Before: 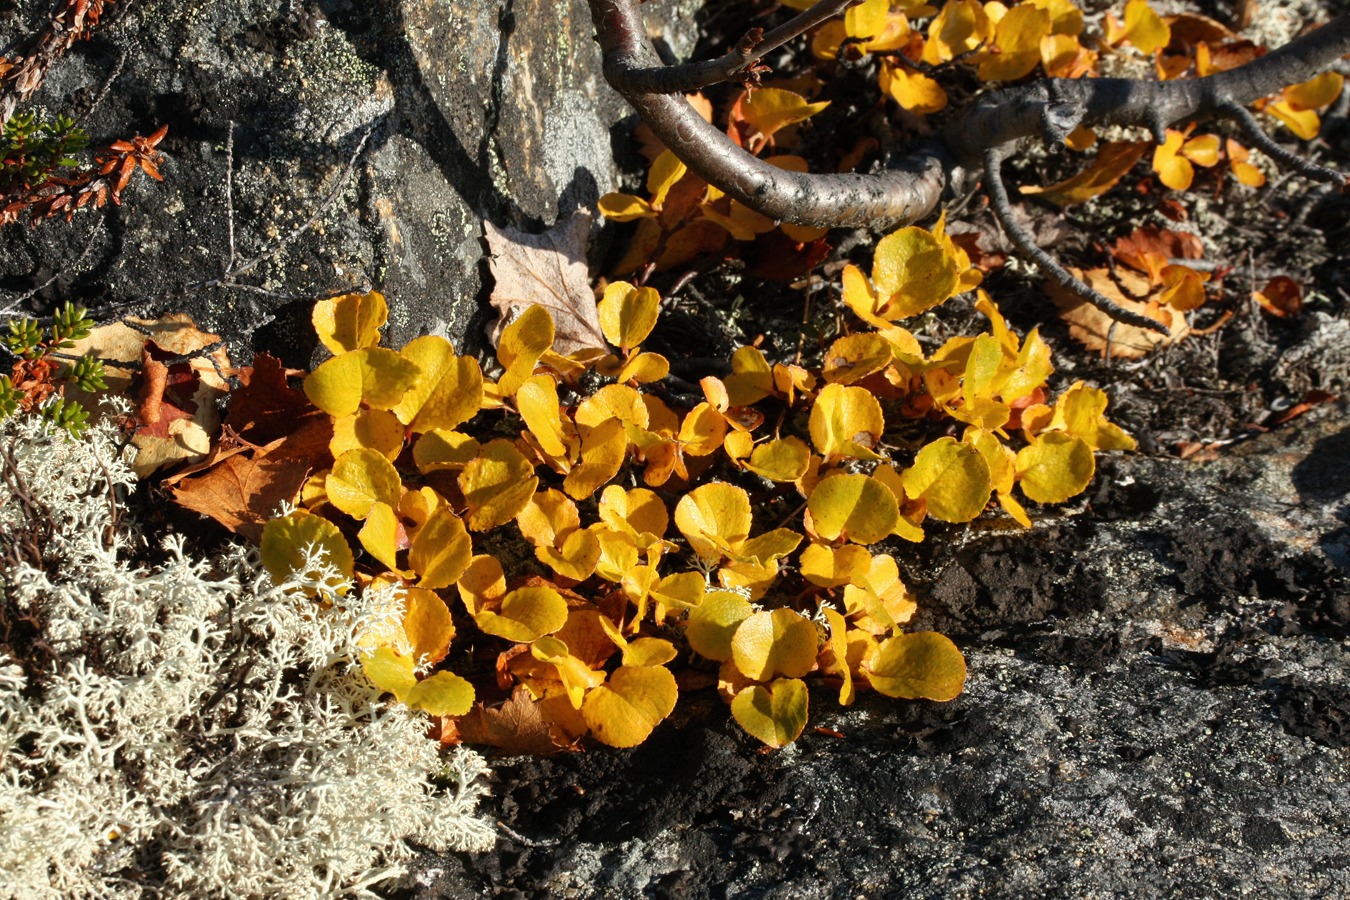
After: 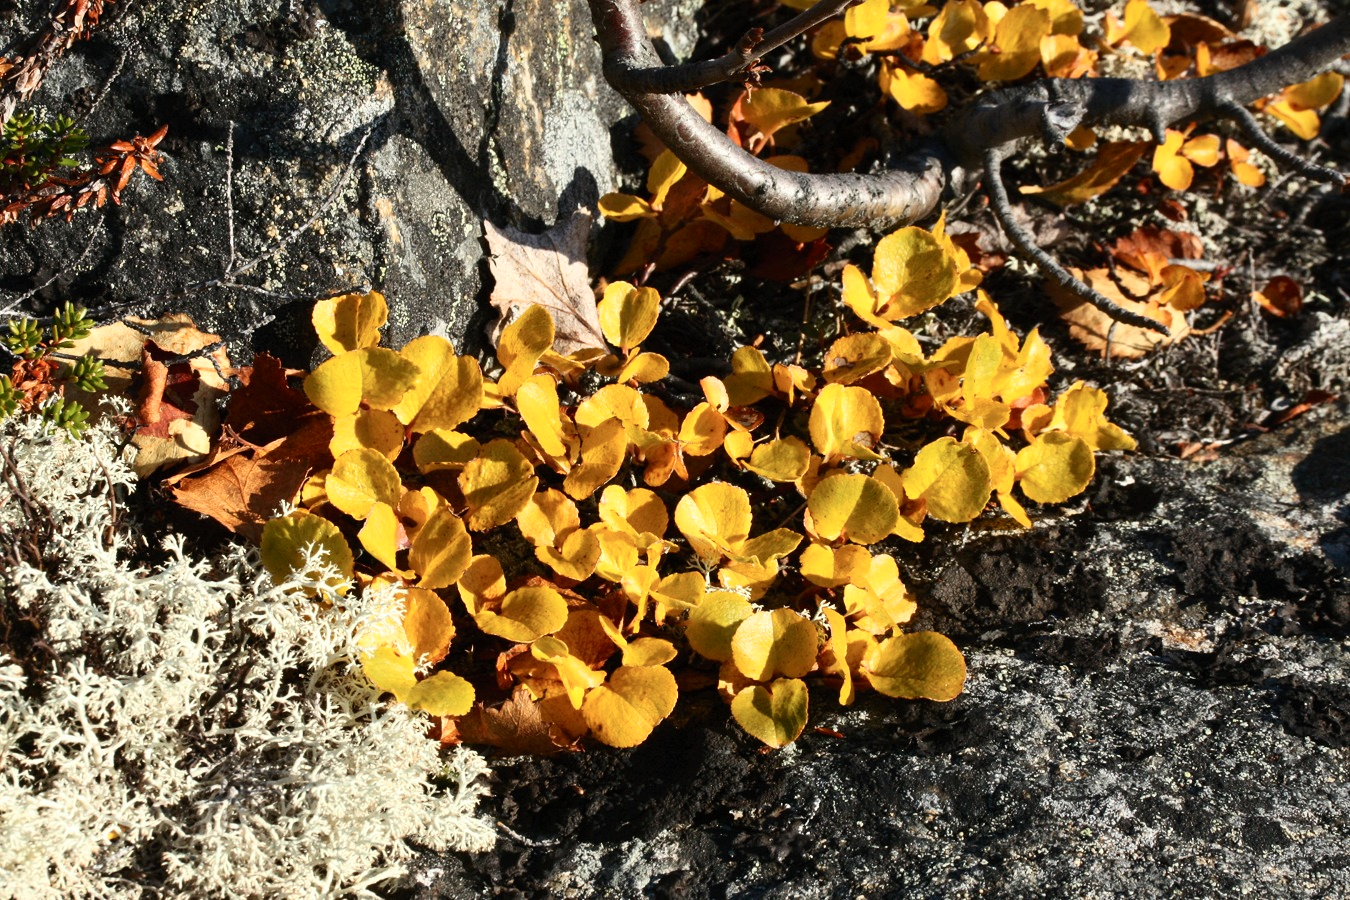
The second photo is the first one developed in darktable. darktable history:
contrast brightness saturation: contrast 0.236, brightness 0.088
